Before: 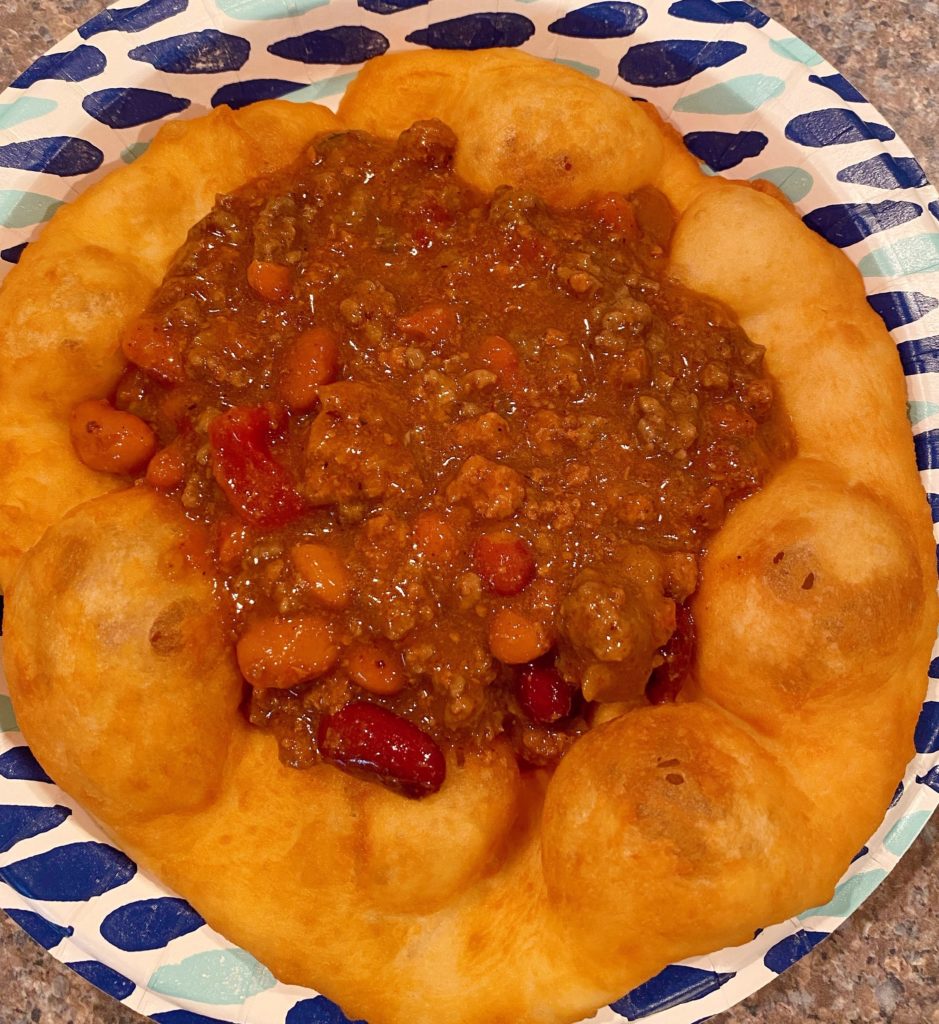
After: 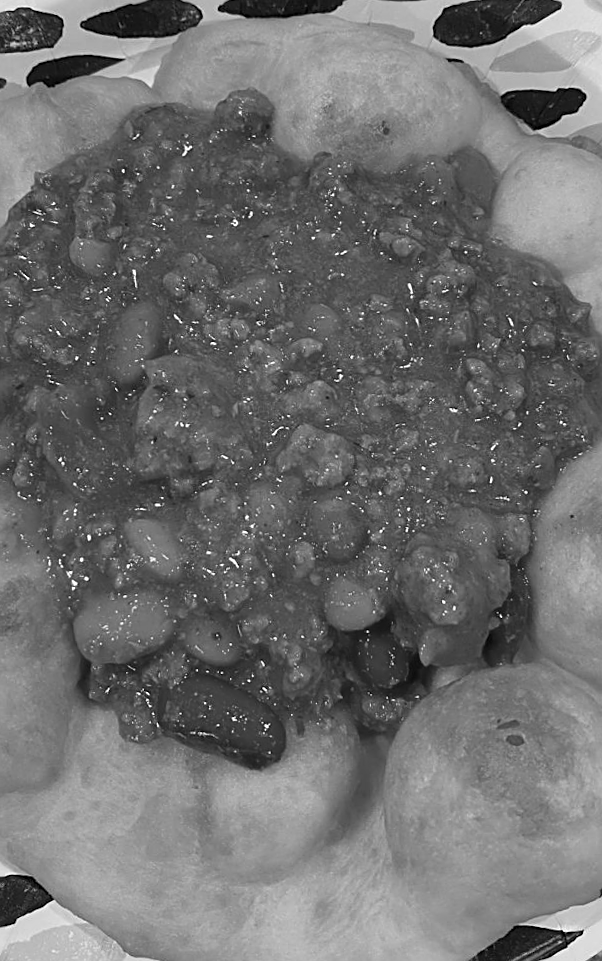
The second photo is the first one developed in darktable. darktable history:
sharpen: on, module defaults
crop: left 16.899%, right 16.556%
monochrome: a 26.22, b 42.67, size 0.8
rotate and perspective: rotation -2.12°, lens shift (vertical) 0.009, lens shift (horizontal) -0.008, automatic cropping original format, crop left 0.036, crop right 0.964, crop top 0.05, crop bottom 0.959
